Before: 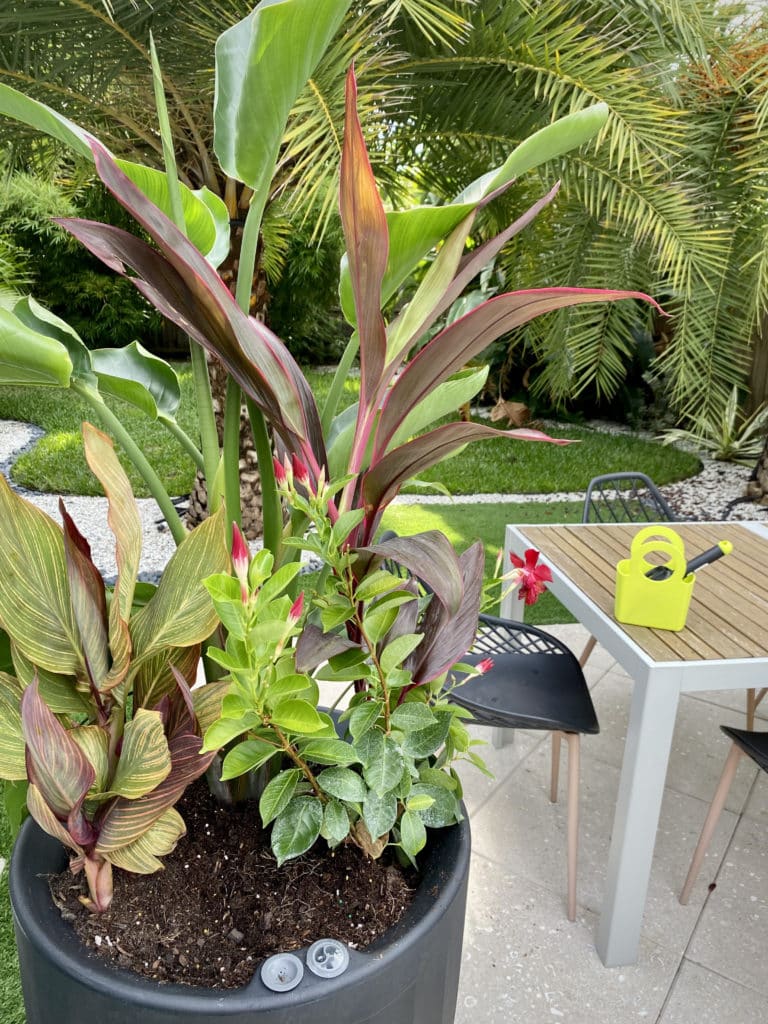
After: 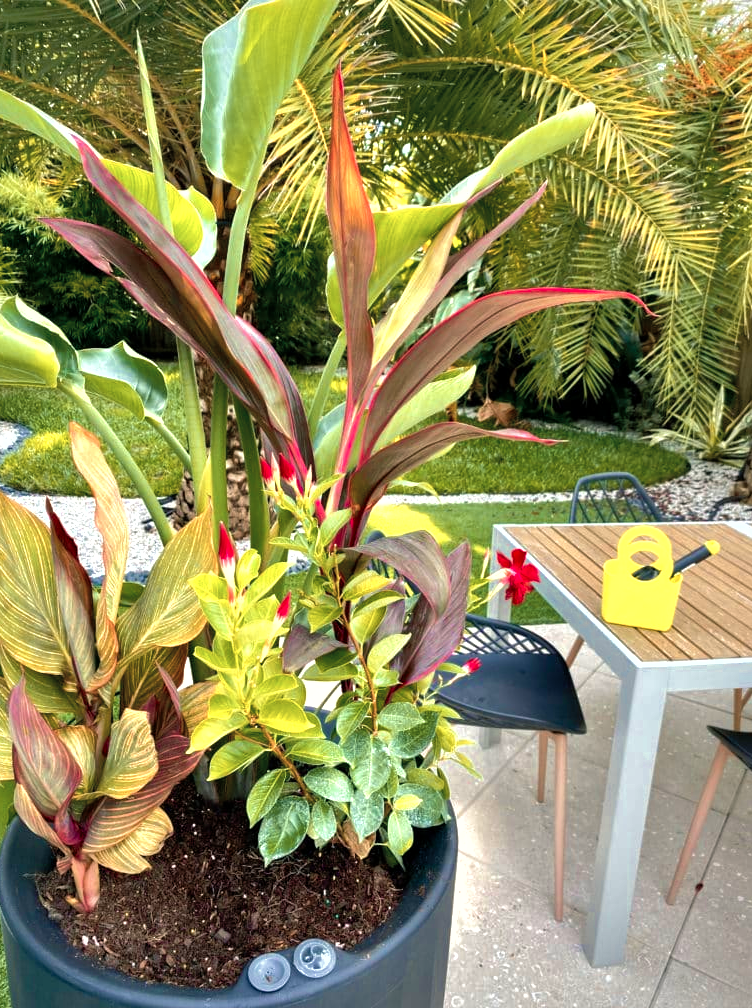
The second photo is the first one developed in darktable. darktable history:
crop: left 1.7%, right 0.279%, bottom 1.519%
color balance rgb: shadows lift › chroma 2.039%, shadows lift › hue 216.4°, perceptual saturation grading › global saturation 29.649%, global vibrance 25.041%, contrast 20.188%
shadows and highlights: highlights color adjustment 0.157%
color zones: curves: ch0 [(0, 0.473) (0.001, 0.473) (0.226, 0.548) (0.4, 0.589) (0.525, 0.54) (0.728, 0.403) (0.999, 0.473) (1, 0.473)]; ch1 [(0, 0.619) (0.001, 0.619) (0.234, 0.388) (0.4, 0.372) (0.528, 0.422) (0.732, 0.53) (0.999, 0.619) (1, 0.619)]; ch2 [(0, 0.547) (0.001, 0.547) (0.226, 0.45) (0.4, 0.525) (0.525, 0.585) (0.8, 0.511) (0.999, 0.547) (1, 0.547)]
velvia: on, module defaults
